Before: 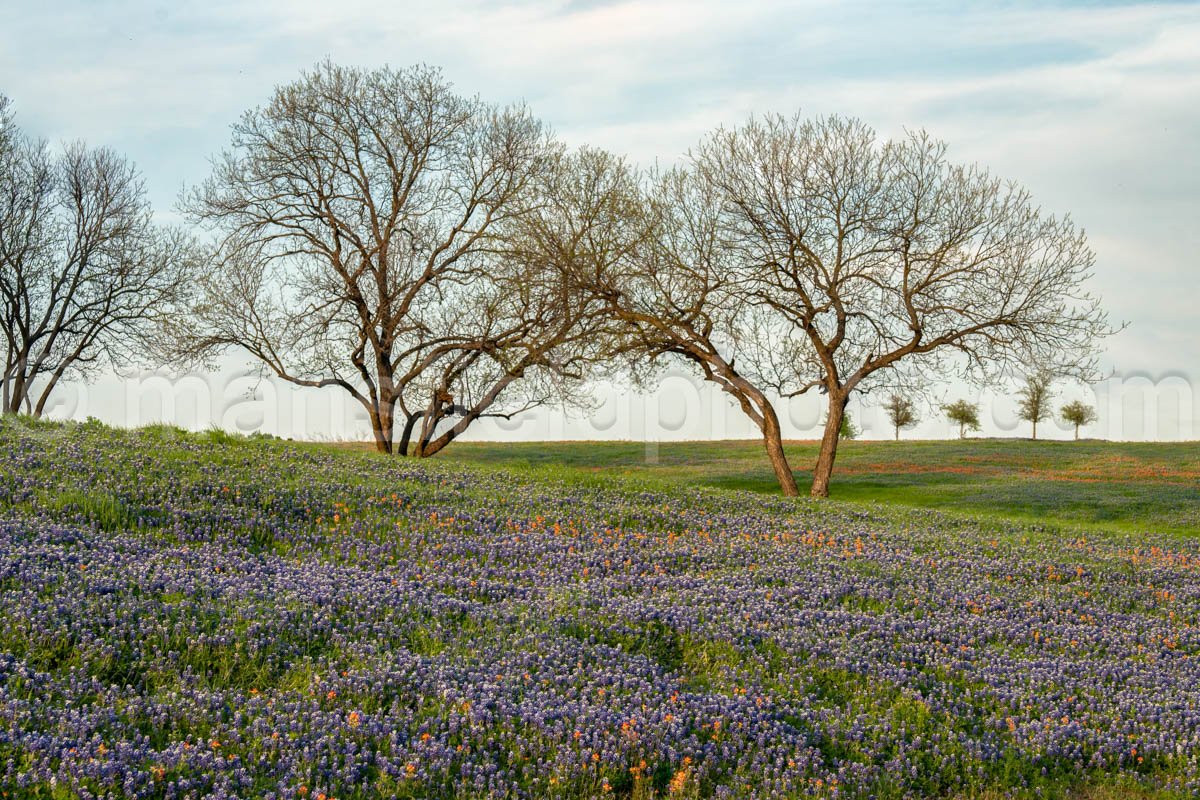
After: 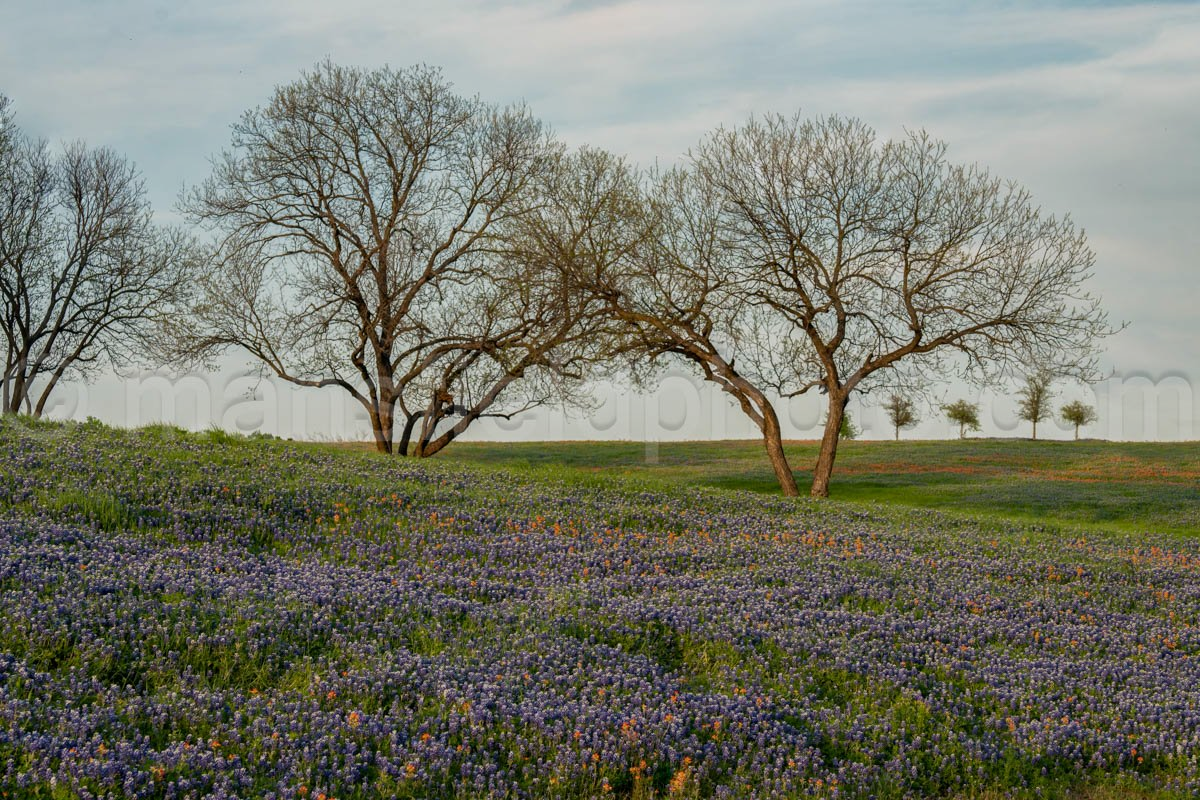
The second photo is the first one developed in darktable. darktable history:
exposure: exposure -0.568 EV, compensate highlight preservation false
